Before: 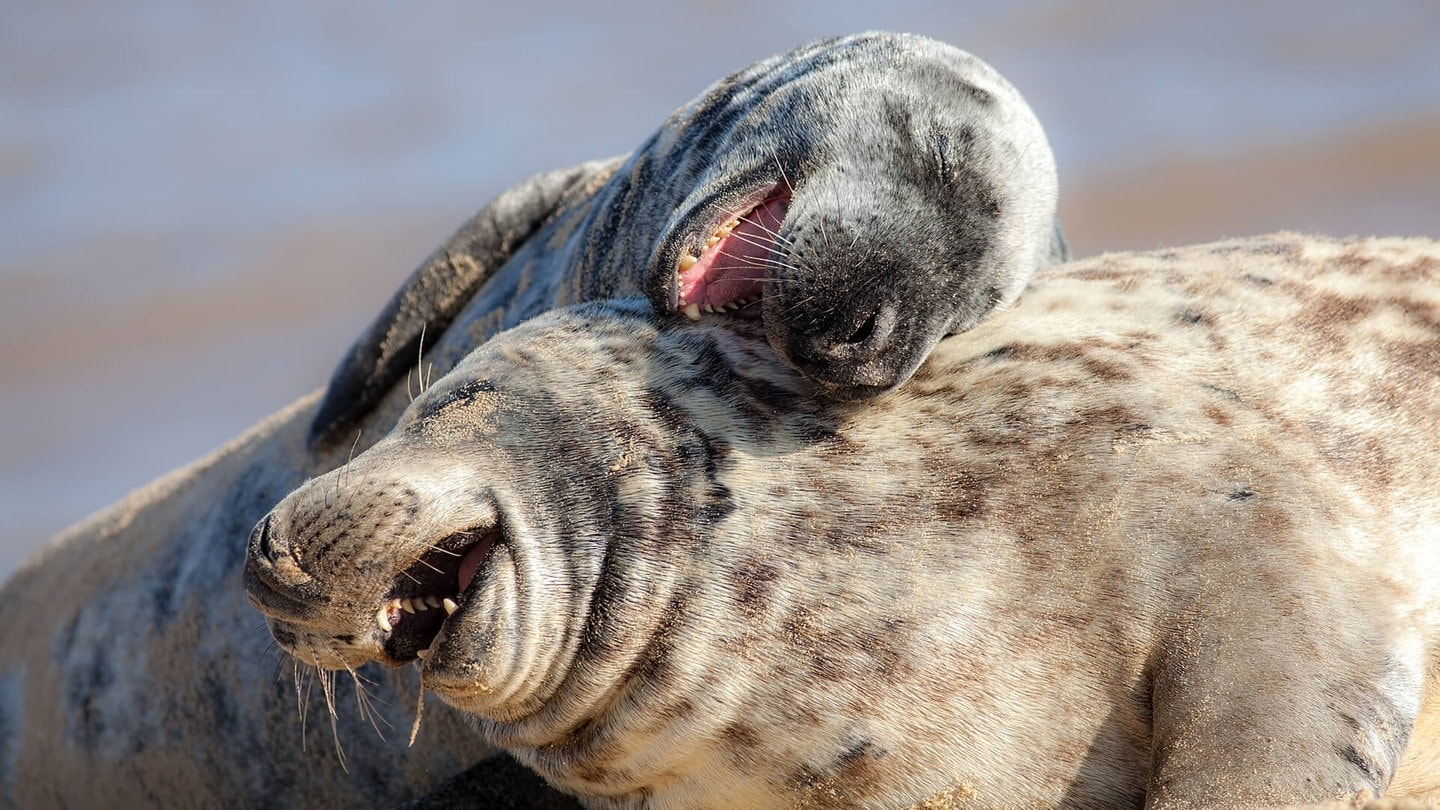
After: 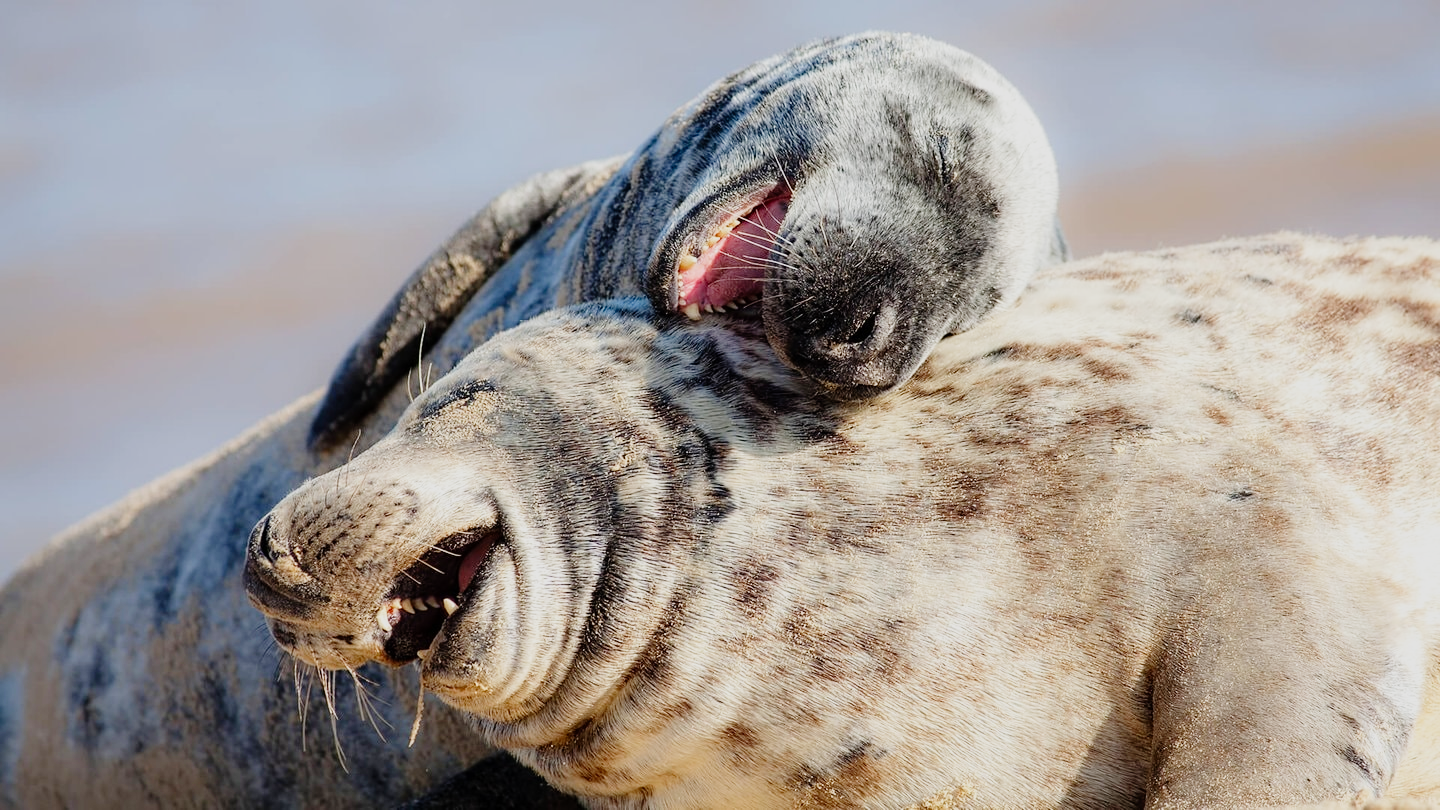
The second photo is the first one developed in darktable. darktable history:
base curve: curves: ch0 [(0, 0) (0.008, 0.007) (0.022, 0.029) (0.048, 0.089) (0.092, 0.197) (0.191, 0.399) (0.275, 0.534) (0.357, 0.65) (0.477, 0.78) (0.542, 0.833) (0.799, 0.973) (1, 1)], preserve colors none
exposure: exposure -0.21 EV, compensate highlight preservation false
shadows and highlights: radius 121.13, shadows 21.4, white point adjustment -9.72, highlights -14.39, soften with gaussian
